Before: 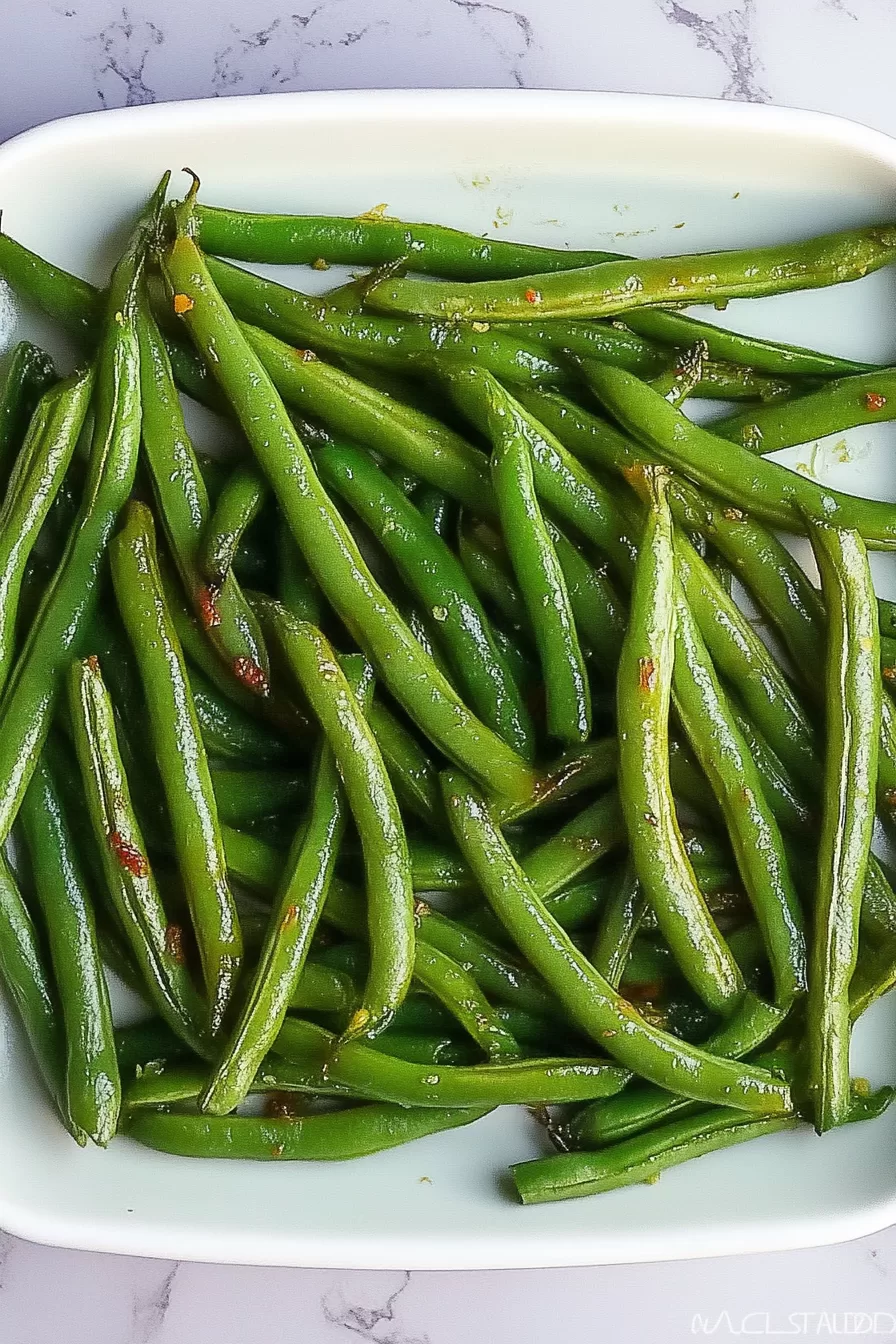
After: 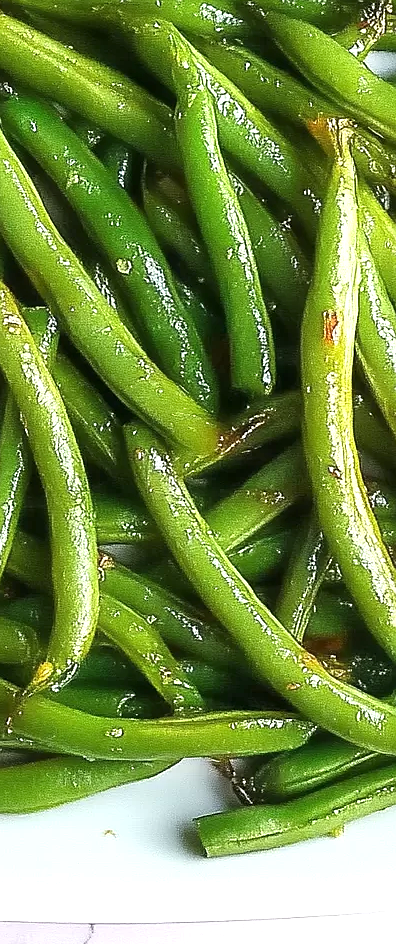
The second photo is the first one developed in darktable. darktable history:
exposure: exposure 0.643 EV, compensate highlight preservation false
sharpen: radius 0.991
crop: left 35.302%, top 25.885%, right 19.721%, bottom 3.347%
